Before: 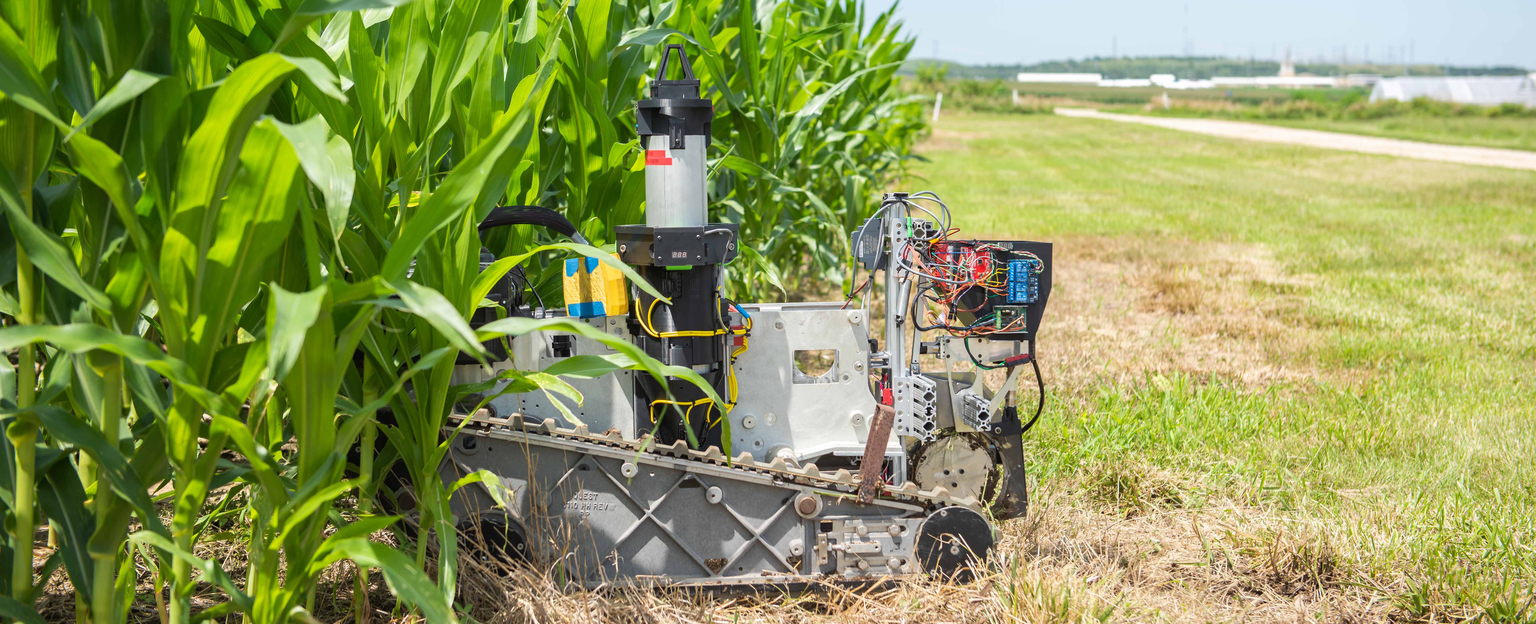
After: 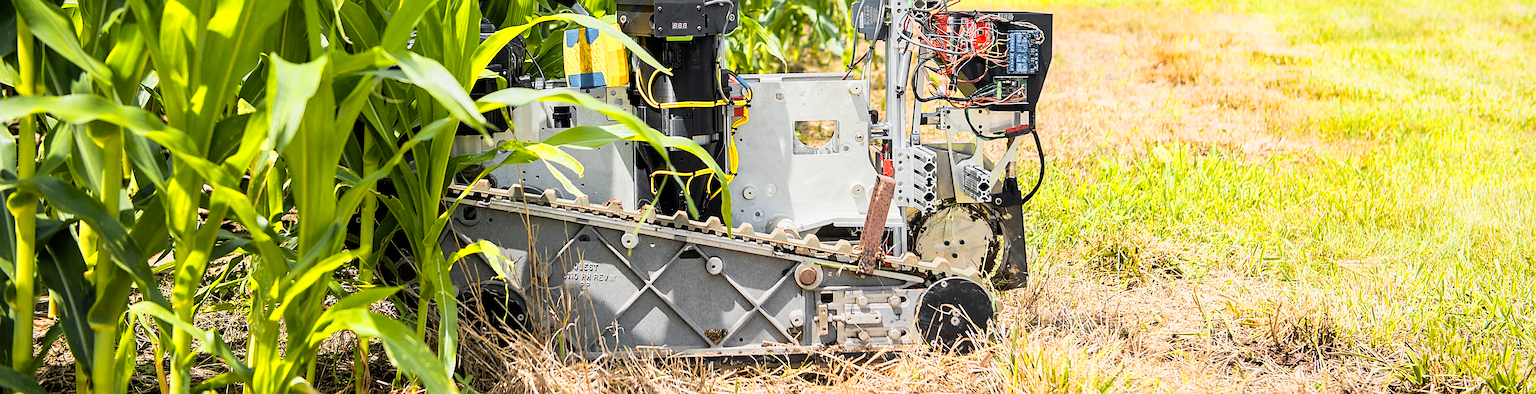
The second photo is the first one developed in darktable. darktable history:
exposure: exposure 0.495 EV, compensate exposure bias true, compensate highlight preservation false
crop and rotate: top 36.796%
sharpen: radius 3.652, amount 0.93
filmic rgb: black relative exposure -5.15 EV, white relative exposure 3.54 EV, hardness 3.17, contrast 1.183, highlights saturation mix -48.96%
color zones: curves: ch0 [(0, 0.511) (0.143, 0.531) (0.286, 0.56) (0.429, 0.5) (0.571, 0.5) (0.714, 0.5) (0.857, 0.5) (1, 0.5)]; ch1 [(0, 0.525) (0.143, 0.705) (0.286, 0.715) (0.429, 0.35) (0.571, 0.35) (0.714, 0.35) (0.857, 0.4) (1, 0.4)]; ch2 [(0, 0.572) (0.143, 0.512) (0.286, 0.473) (0.429, 0.45) (0.571, 0.5) (0.714, 0.5) (0.857, 0.518) (1, 0.518)]
